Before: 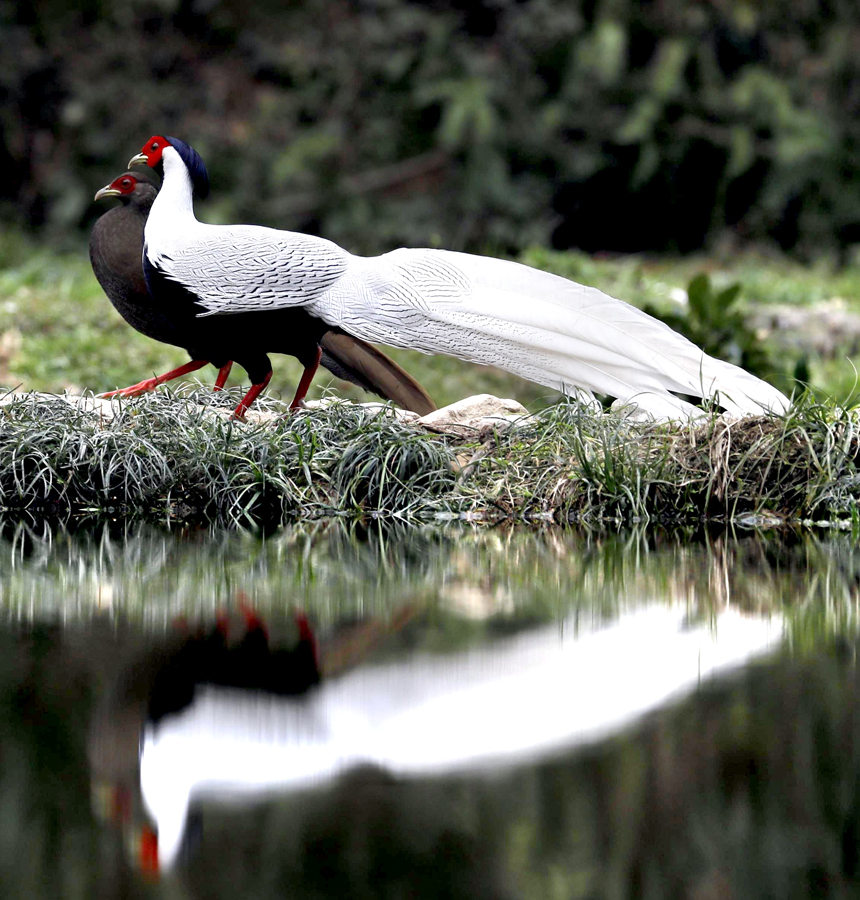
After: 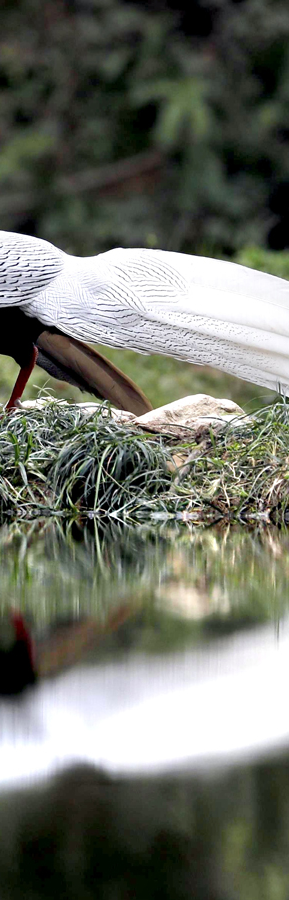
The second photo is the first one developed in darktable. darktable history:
crop: left 33.095%, right 33.286%
velvia: strength 10.37%
